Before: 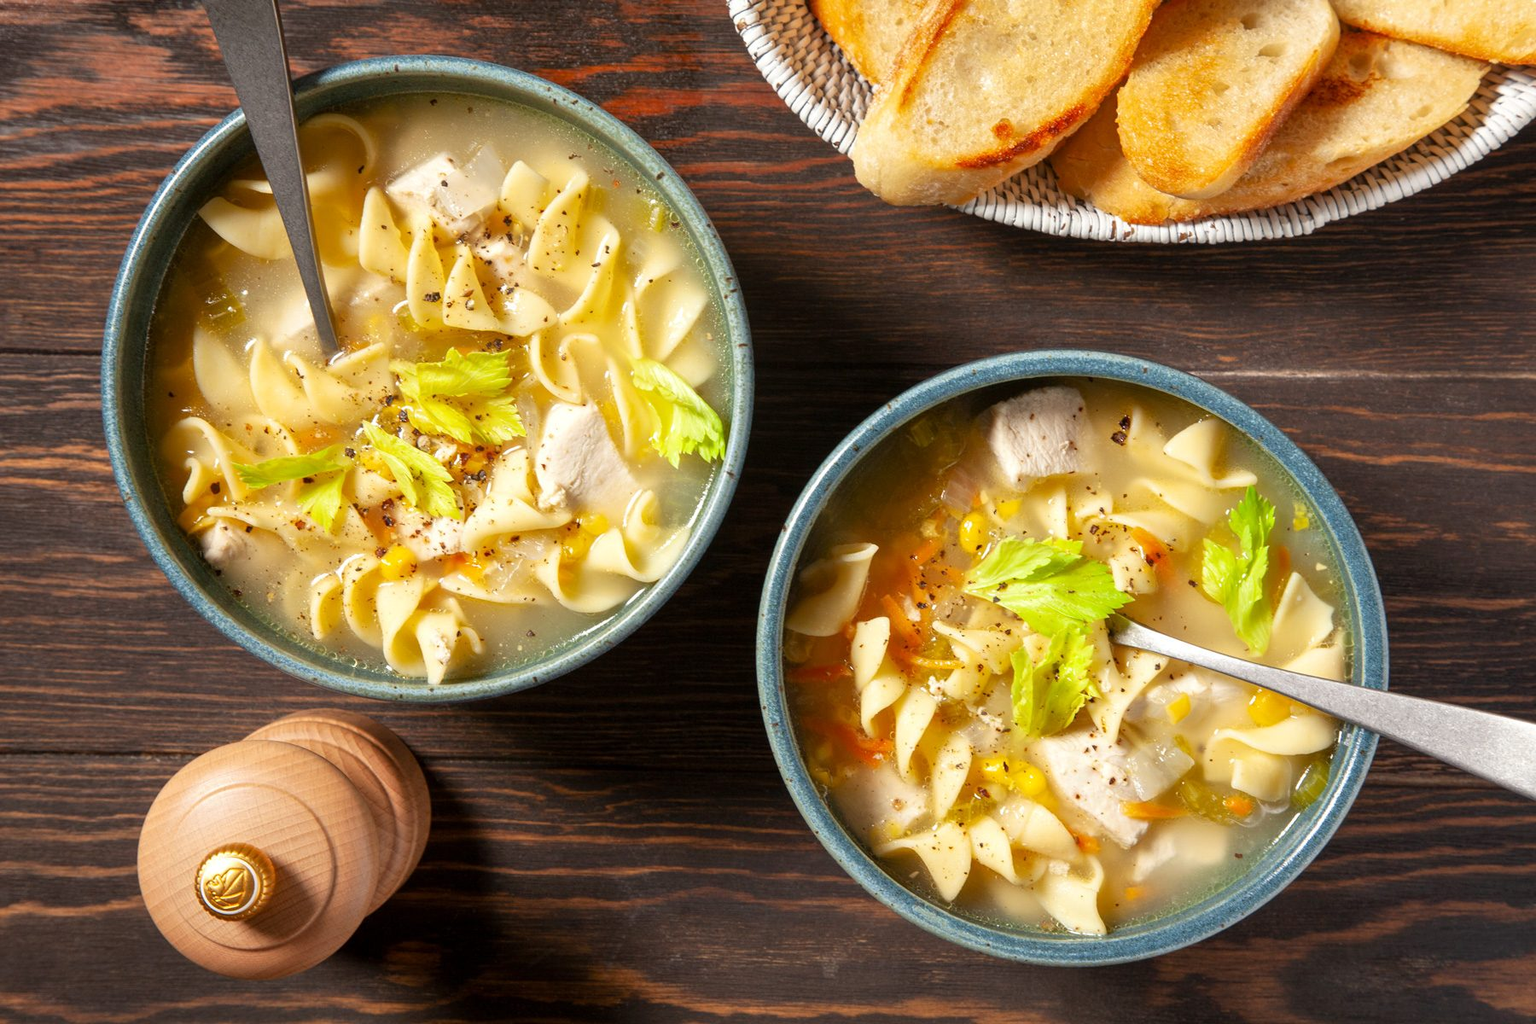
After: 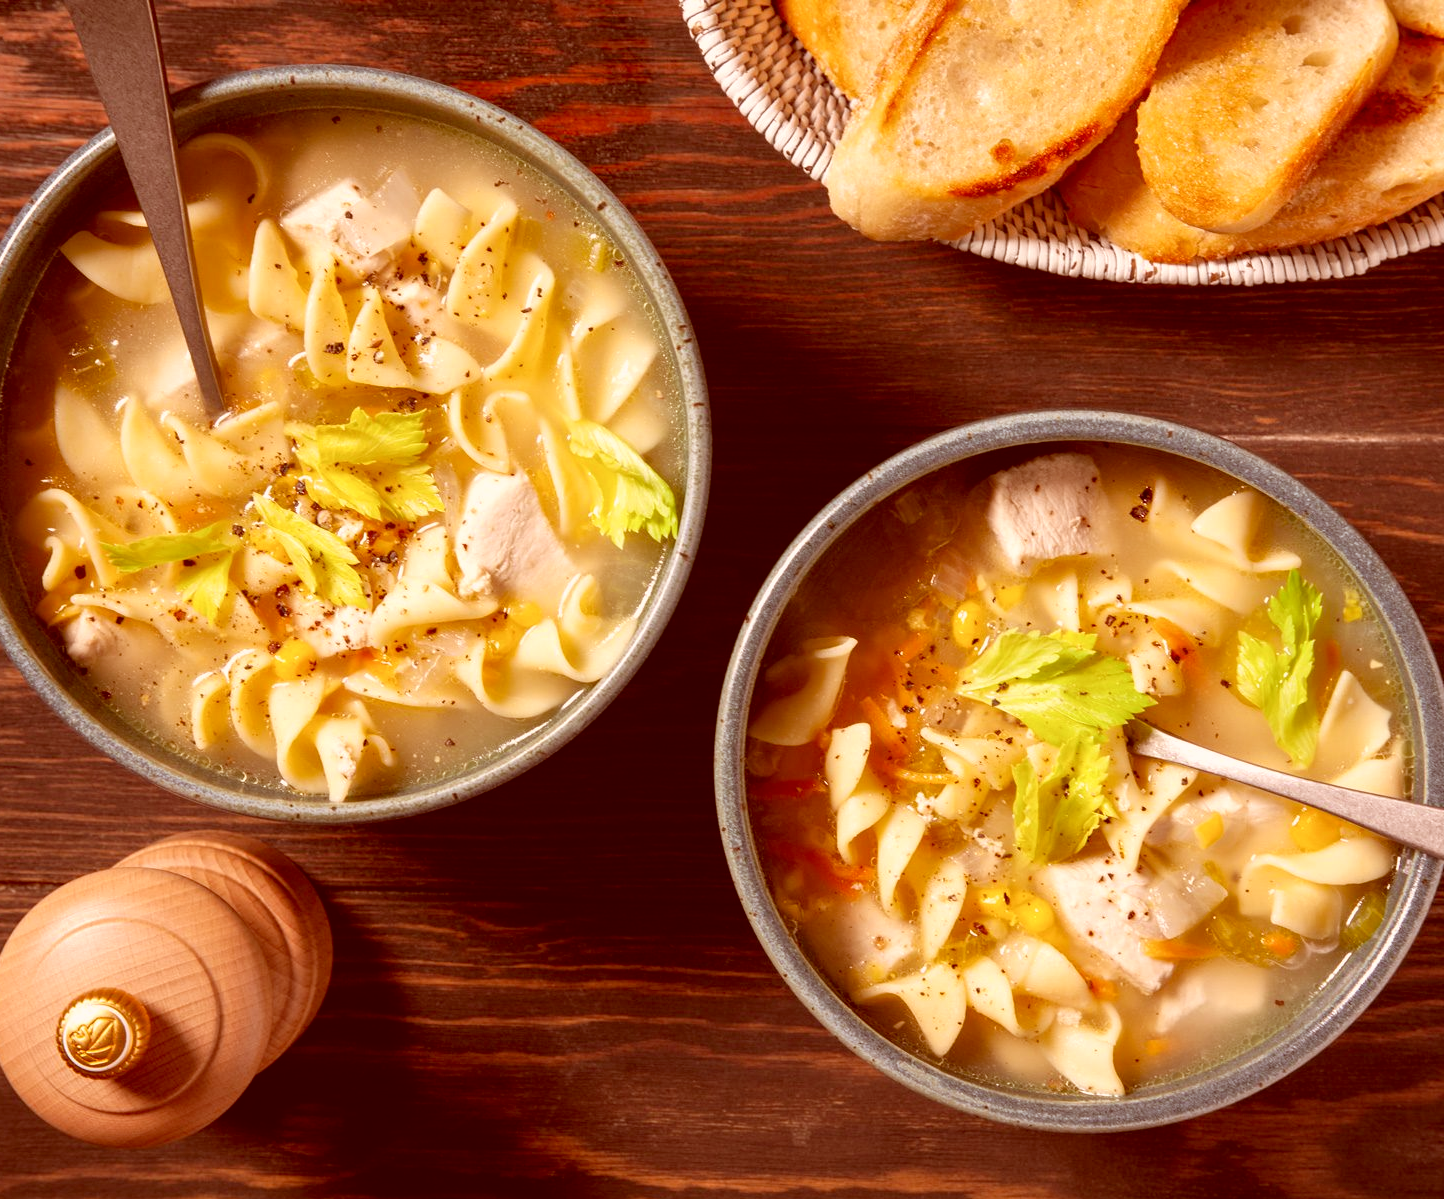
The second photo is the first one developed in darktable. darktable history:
color correction: highlights a* 9.2, highlights b* 8.77, shadows a* 39.54, shadows b* 39.88, saturation 0.773
crop and rotate: left 9.567%, right 10.185%
color balance rgb: perceptual saturation grading › global saturation 9.912%
